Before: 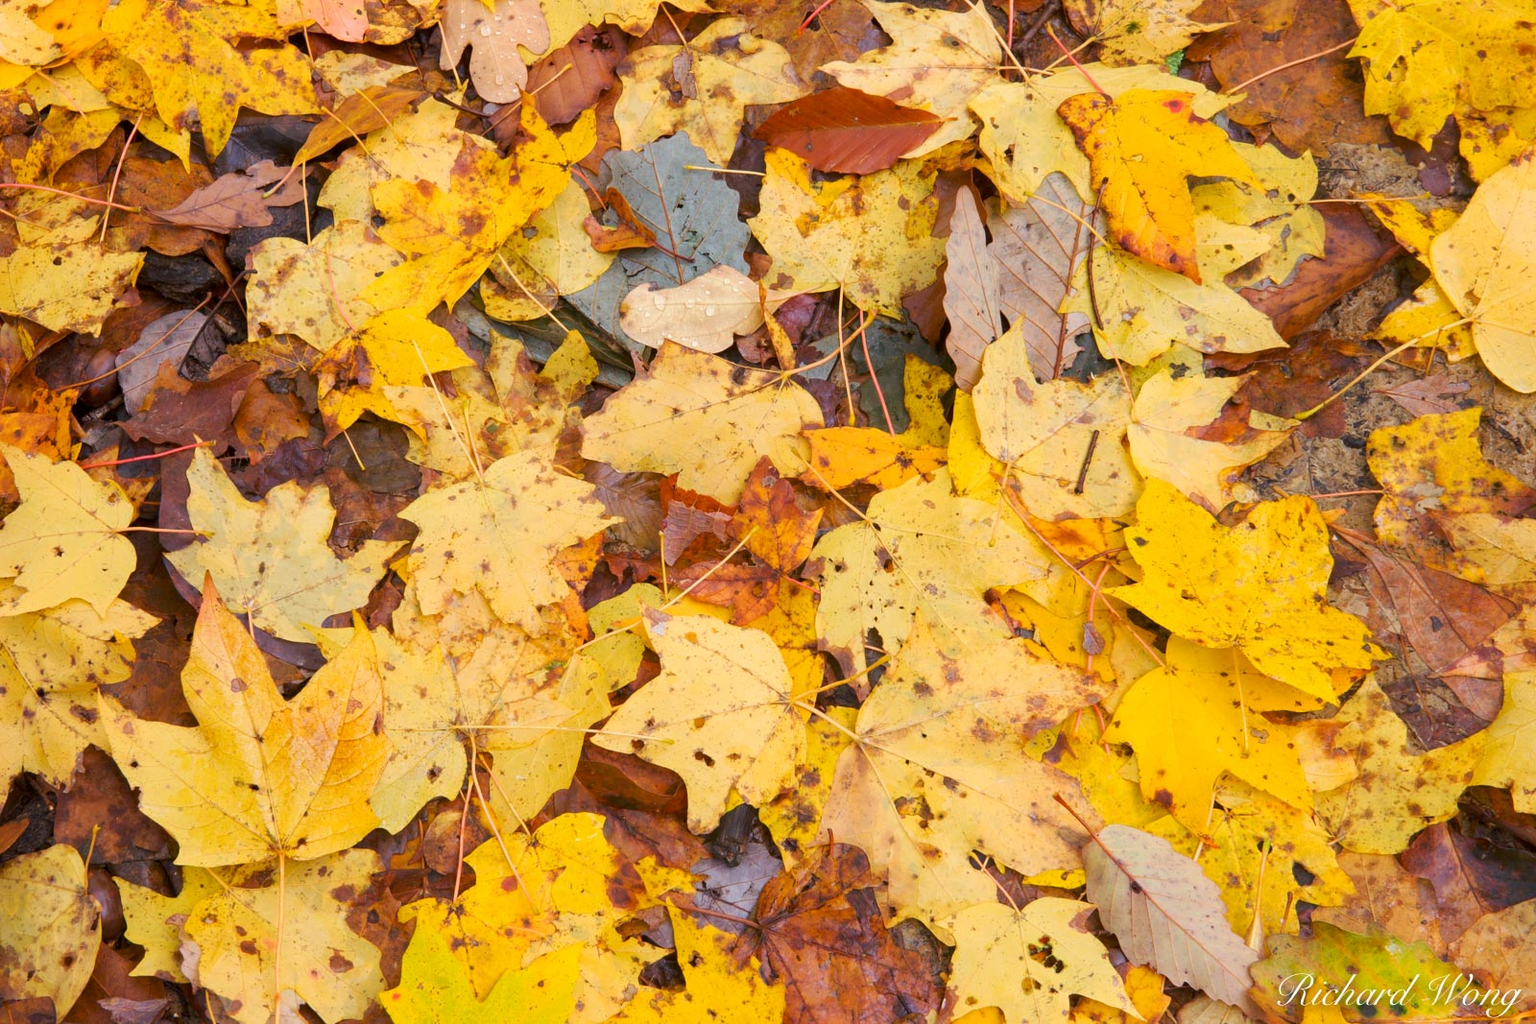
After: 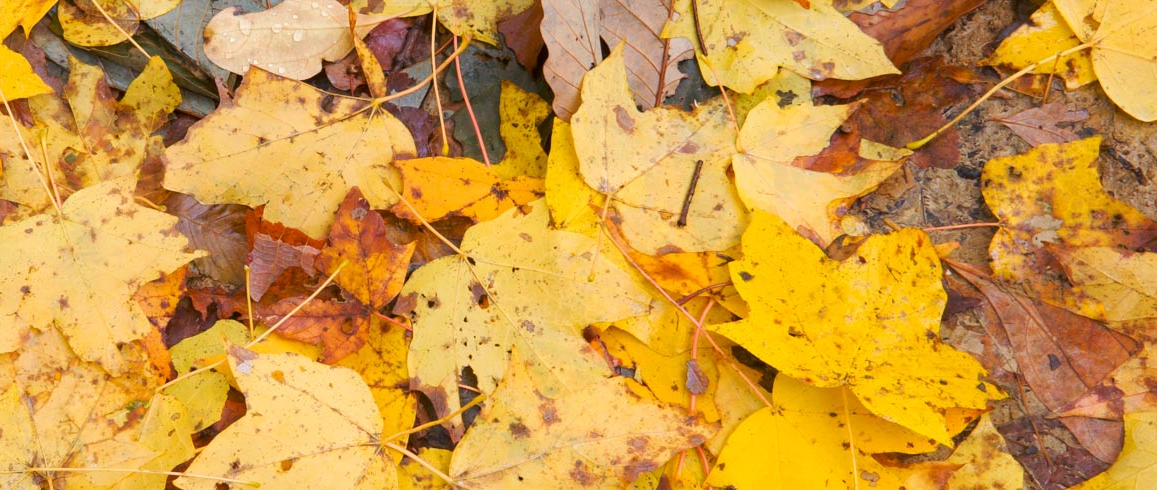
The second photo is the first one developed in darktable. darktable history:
crop and rotate: left 27.685%, top 27.022%, bottom 27.051%
